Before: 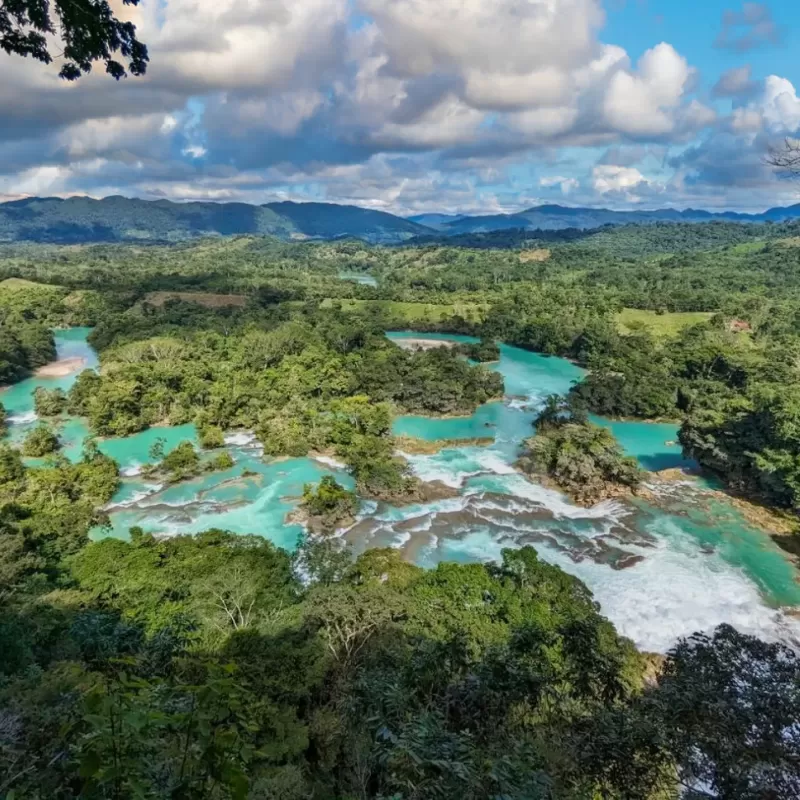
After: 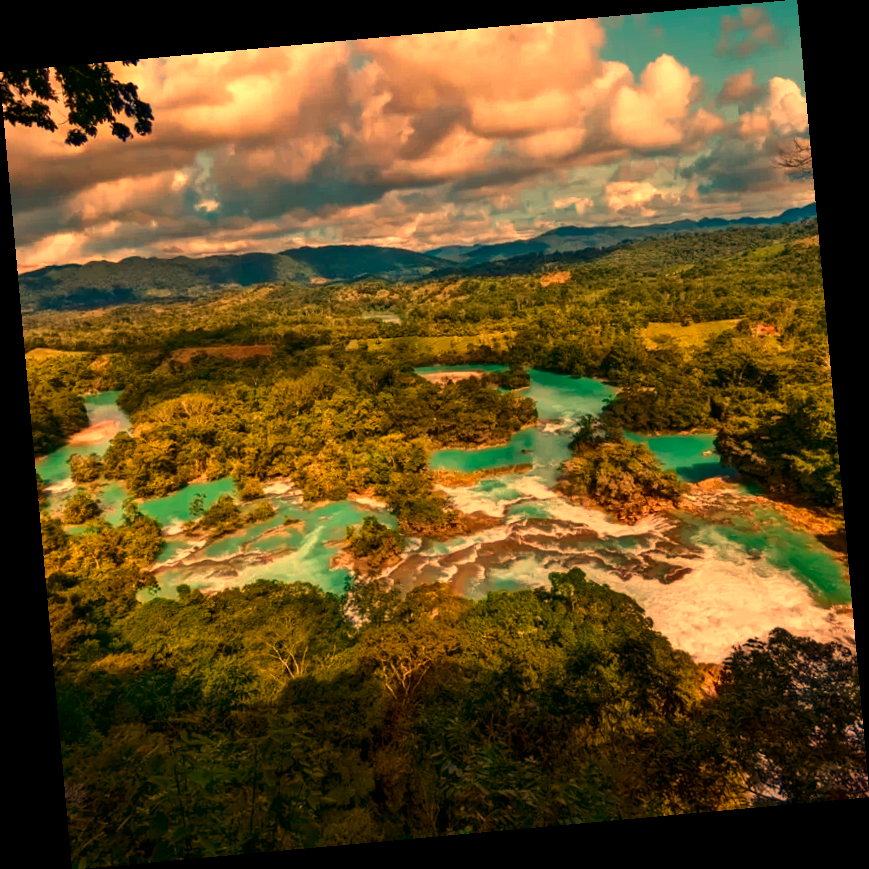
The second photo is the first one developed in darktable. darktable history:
contrast brightness saturation: brightness -0.25, saturation 0.2
rotate and perspective: rotation -5.2°, automatic cropping off
white balance: red 1.467, blue 0.684
base curve: preserve colors none
